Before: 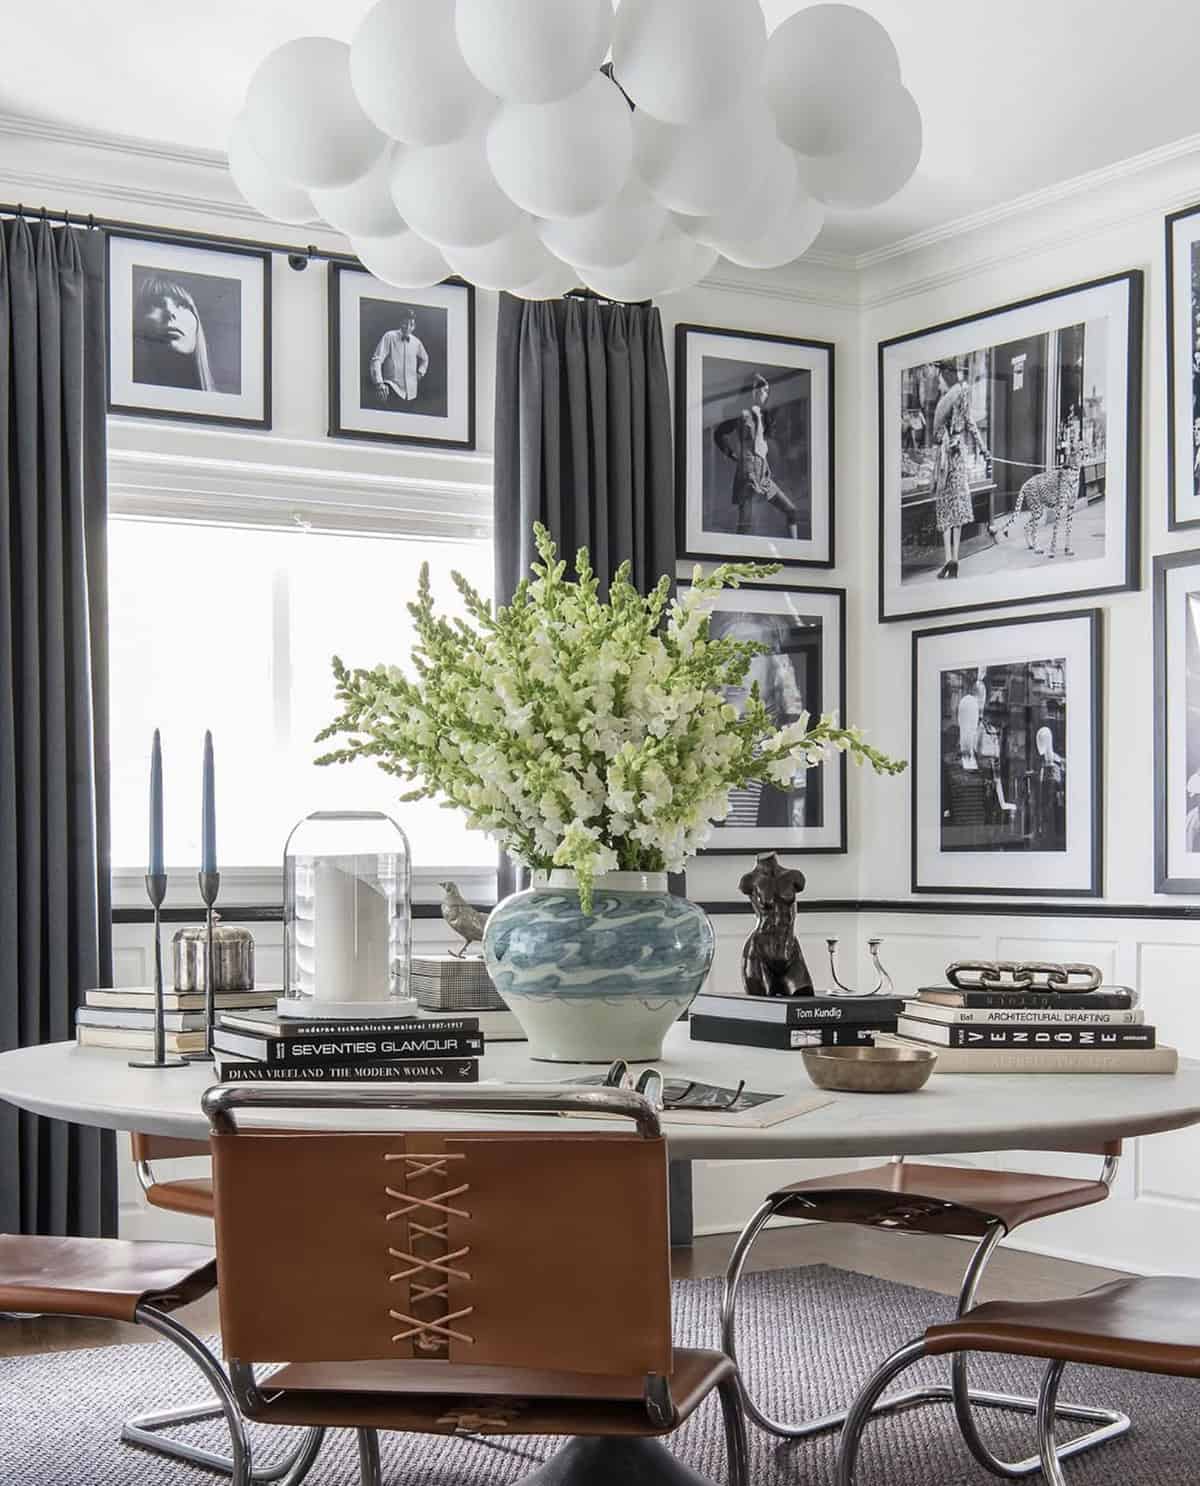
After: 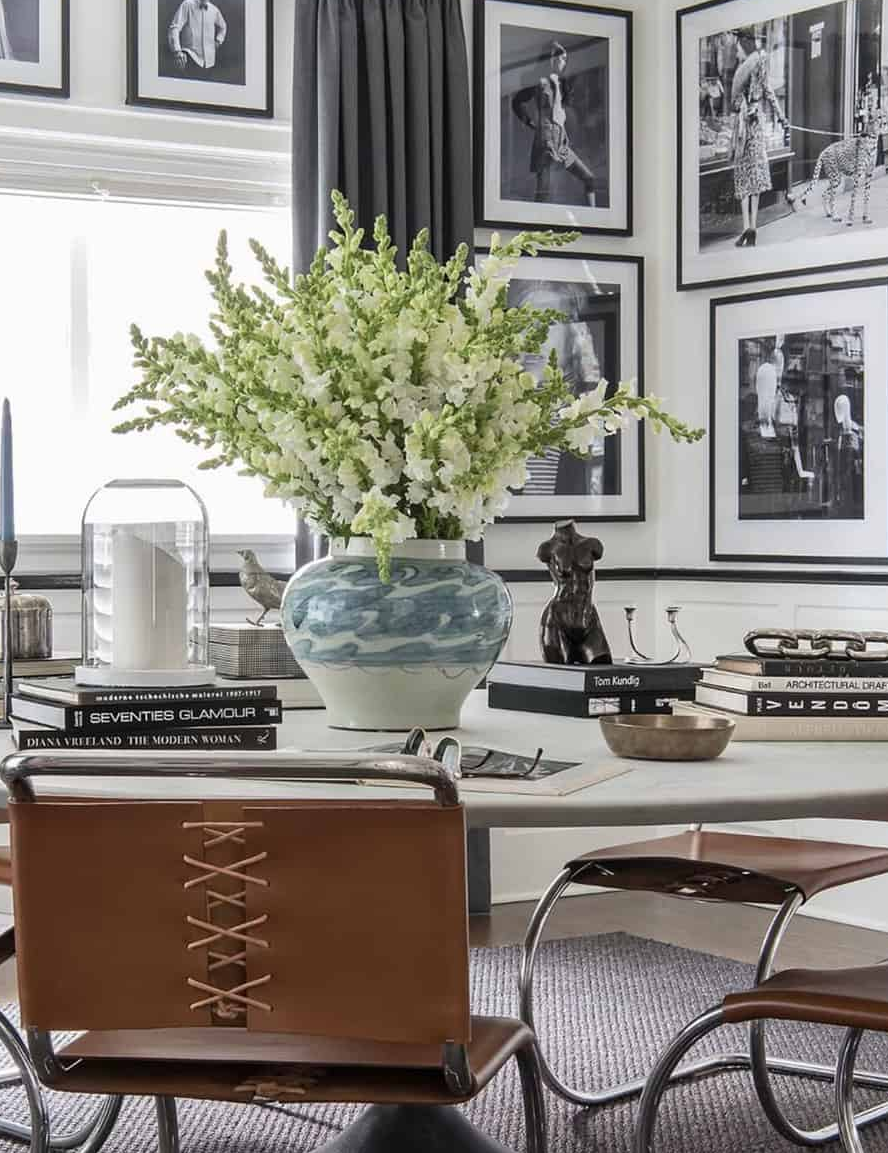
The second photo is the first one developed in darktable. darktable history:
crop: left 16.845%, top 22.389%, right 9.08%
